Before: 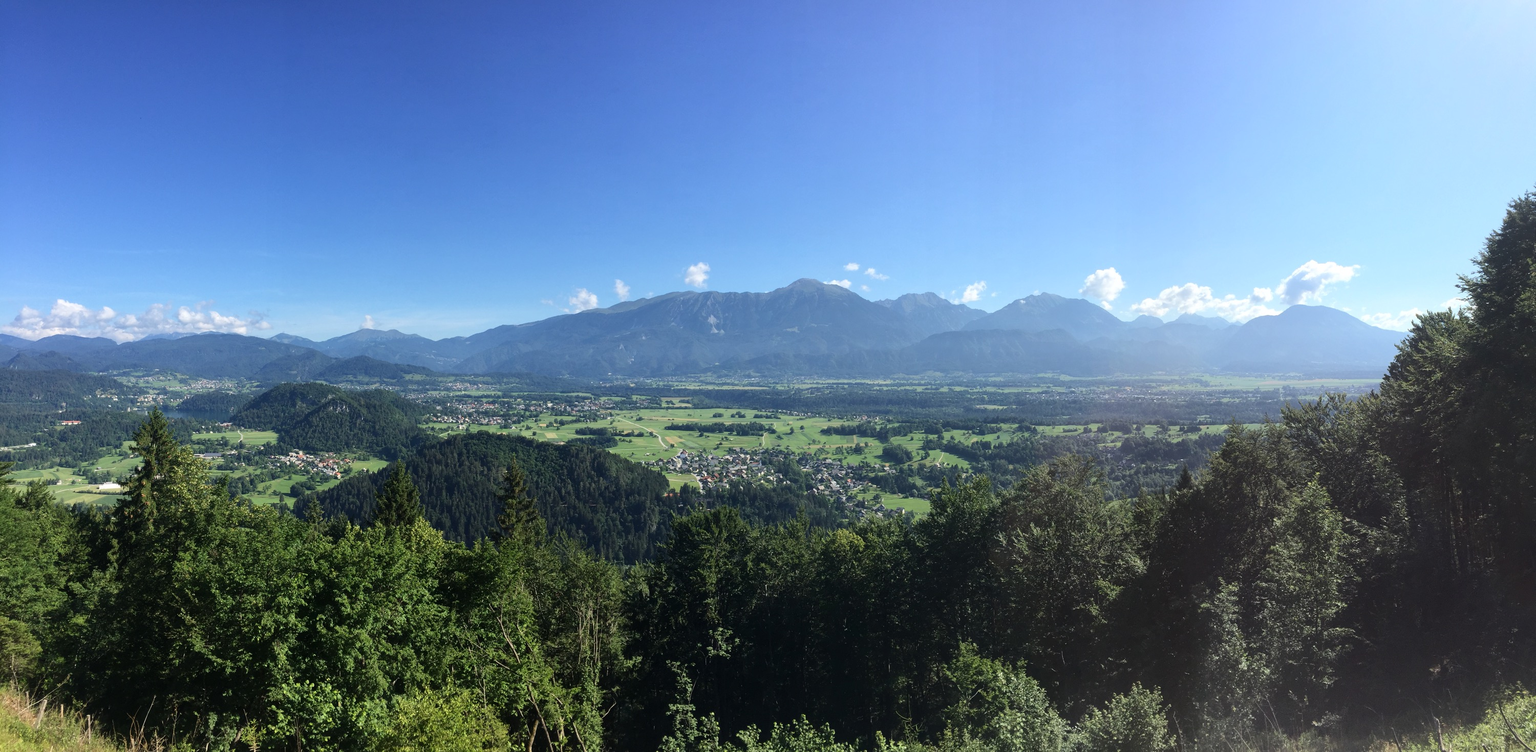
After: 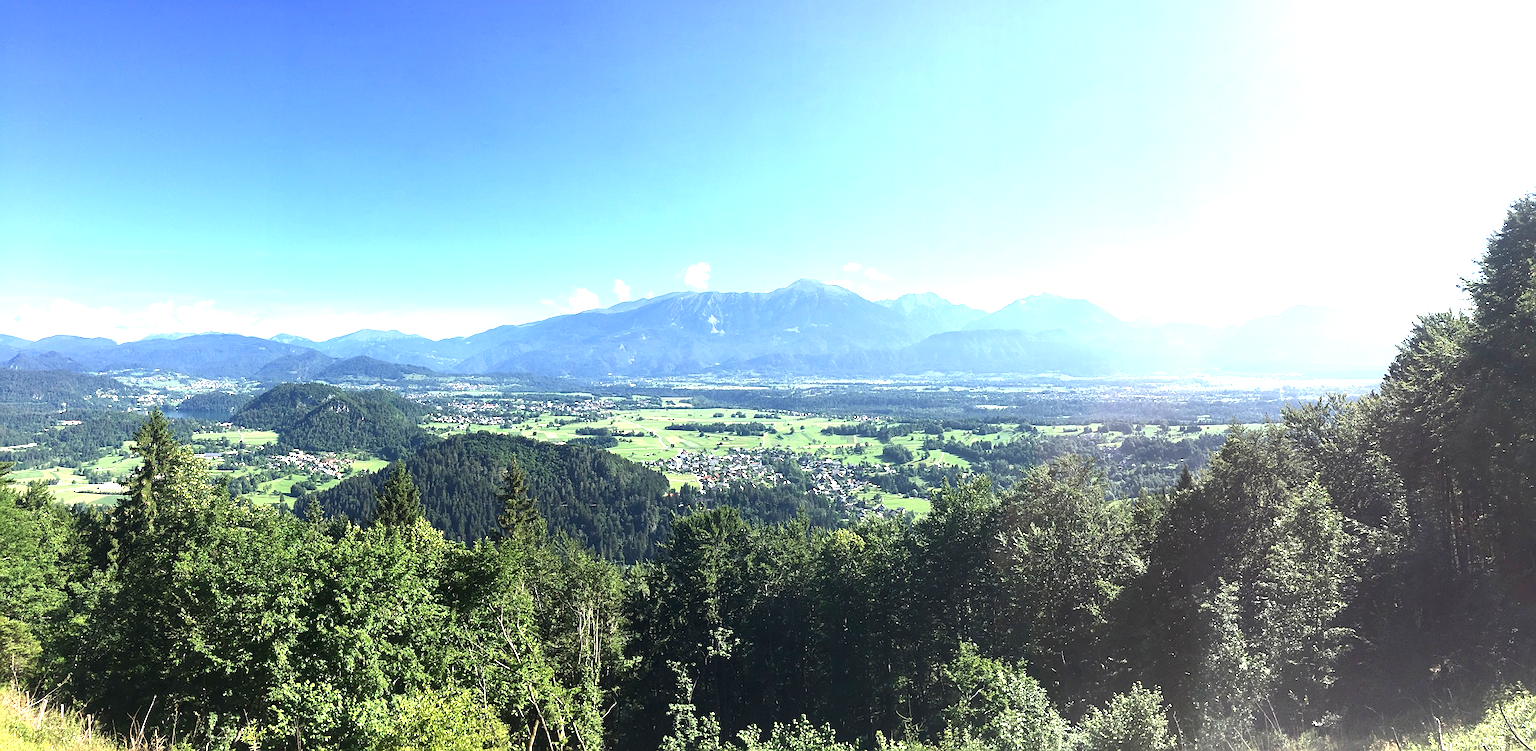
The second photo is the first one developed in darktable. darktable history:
sharpen: on, module defaults
exposure: black level correction 0, exposure 1.462 EV, compensate highlight preservation false
